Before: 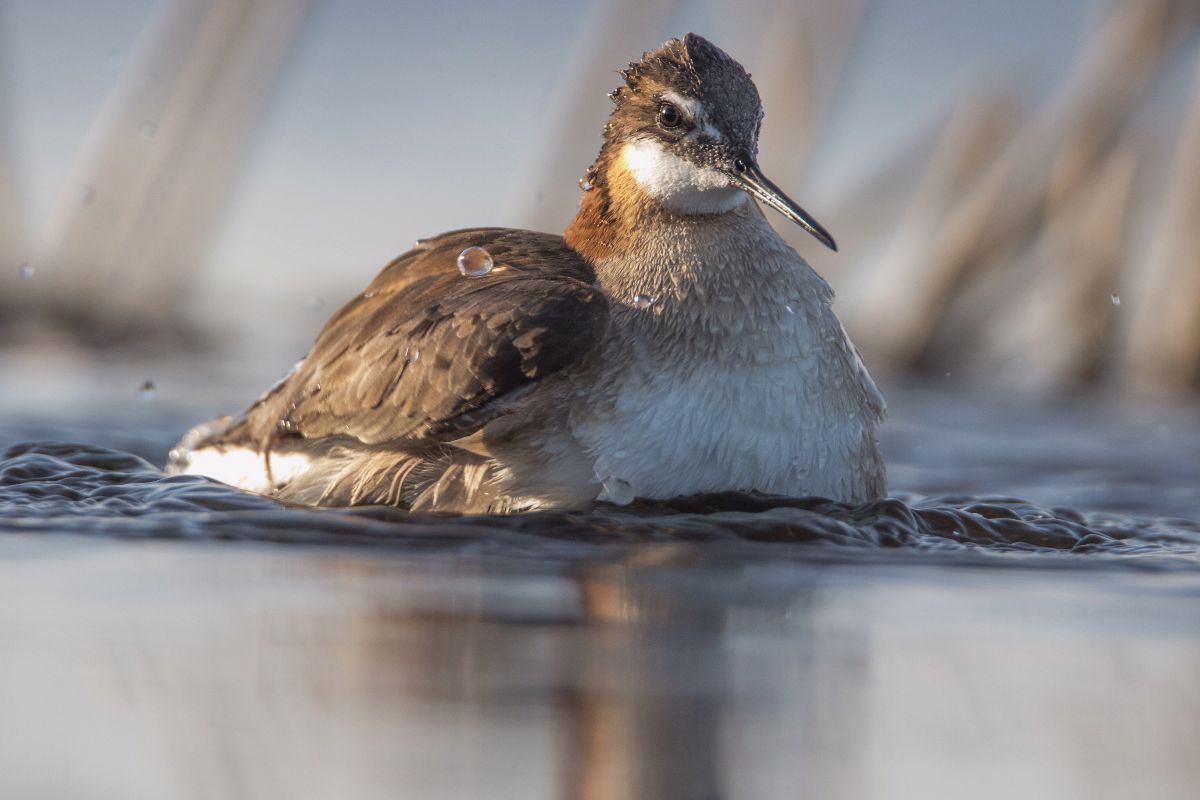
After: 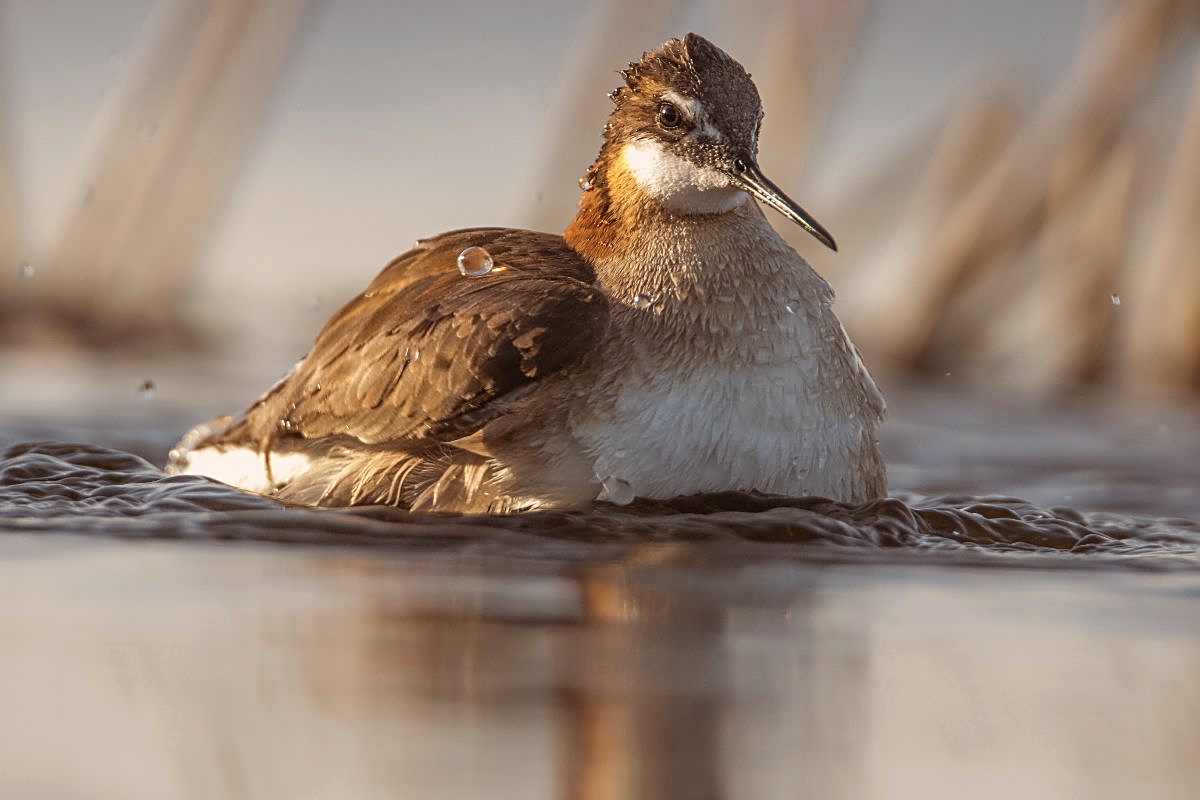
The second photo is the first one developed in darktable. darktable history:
color balance rgb: shadows lift › chroma 4.41%, shadows lift › hue 27°, power › chroma 2.5%, power › hue 70°, highlights gain › chroma 1%, highlights gain › hue 27°, saturation formula JzAzBz (2021)
sharpen: on, module defaults
